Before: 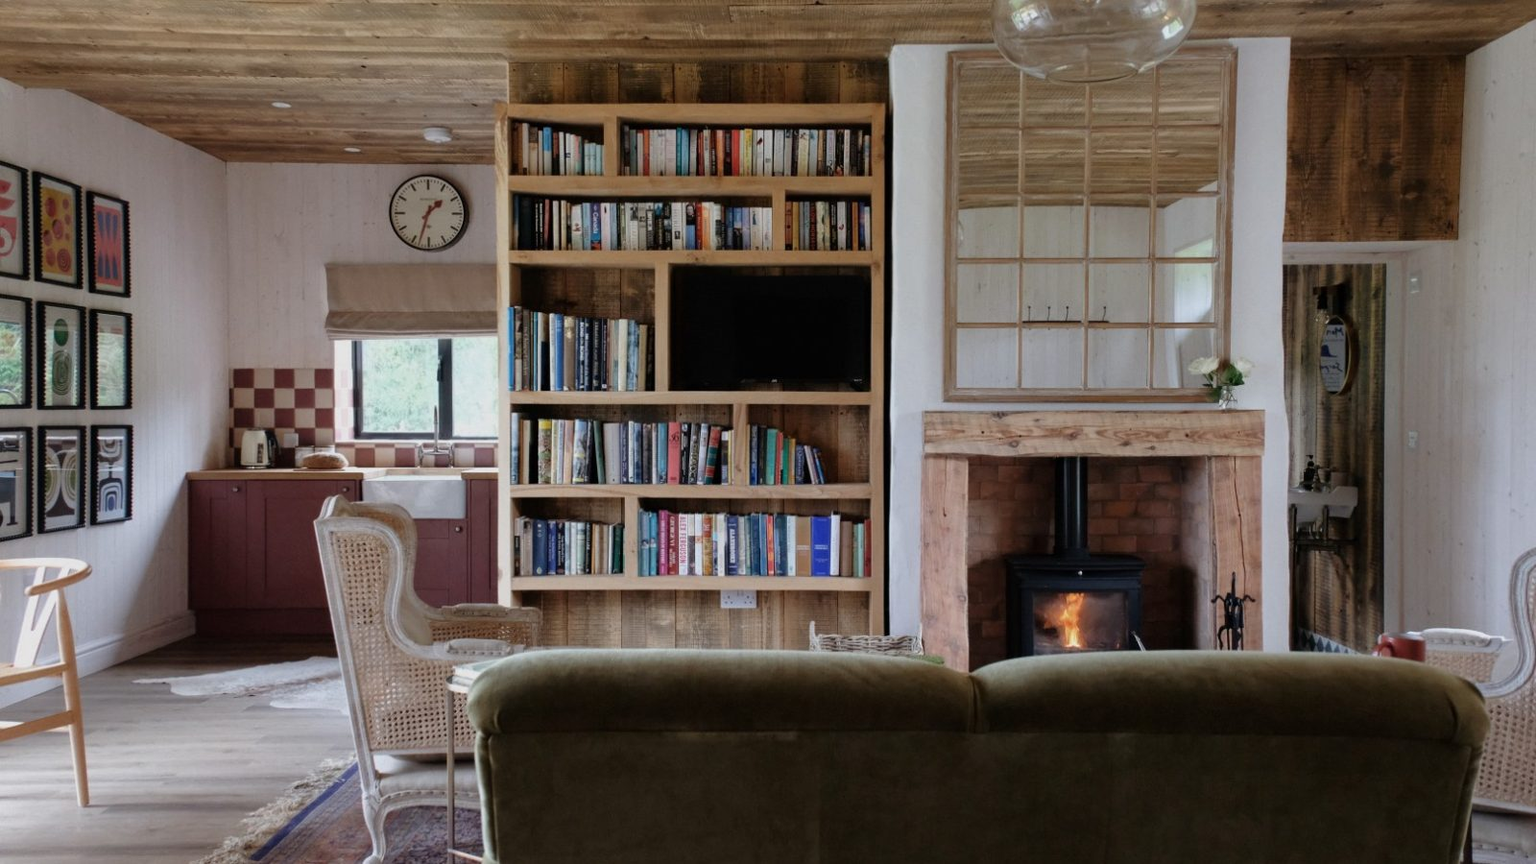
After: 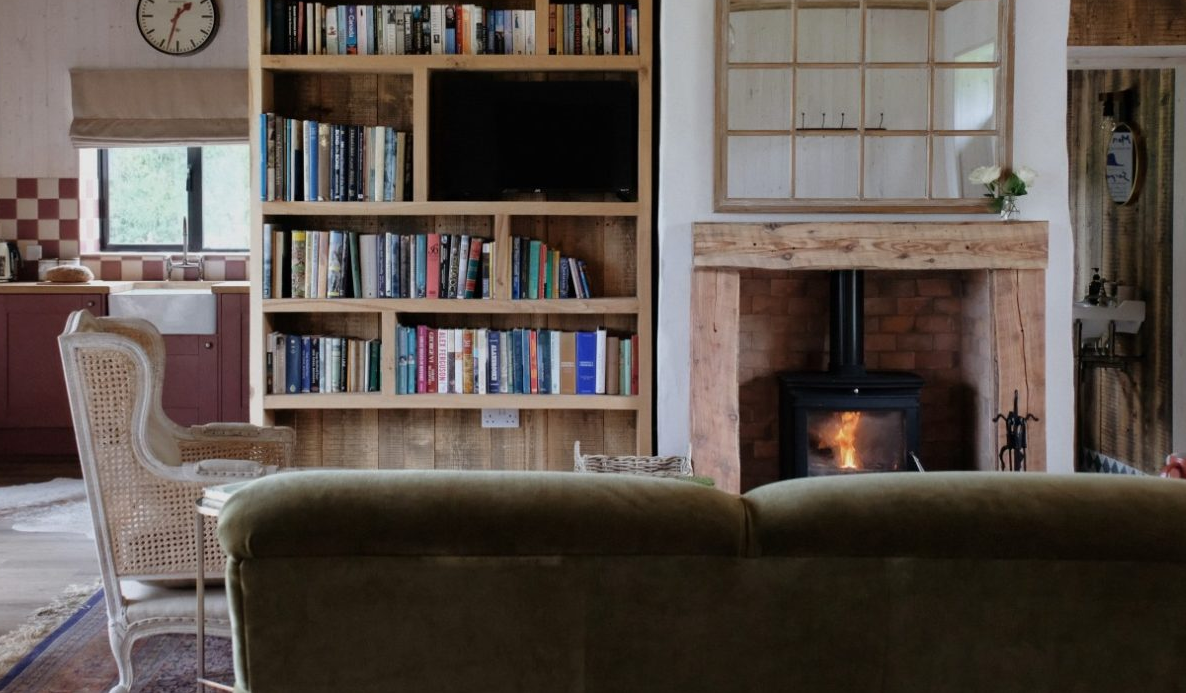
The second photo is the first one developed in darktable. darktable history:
crop: left 16.862%, top 22.968%, right 8.965%
